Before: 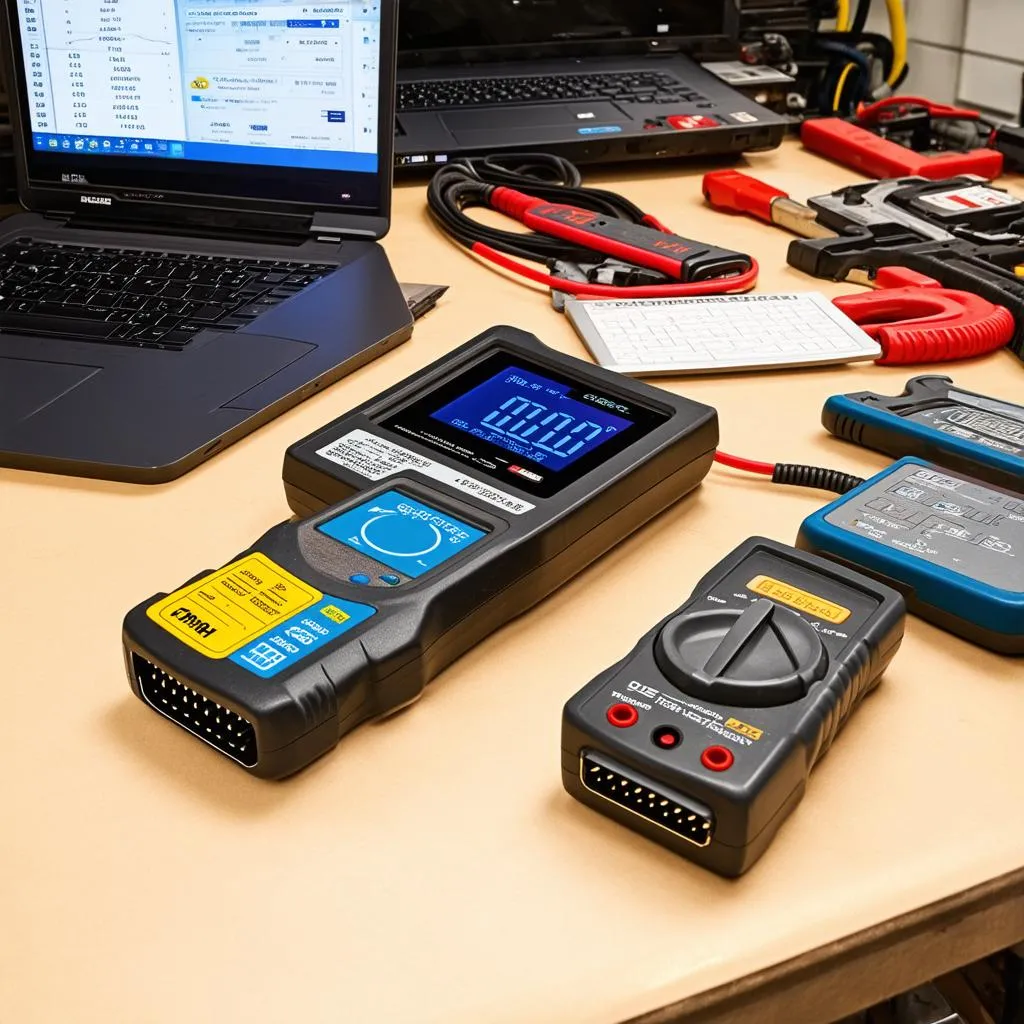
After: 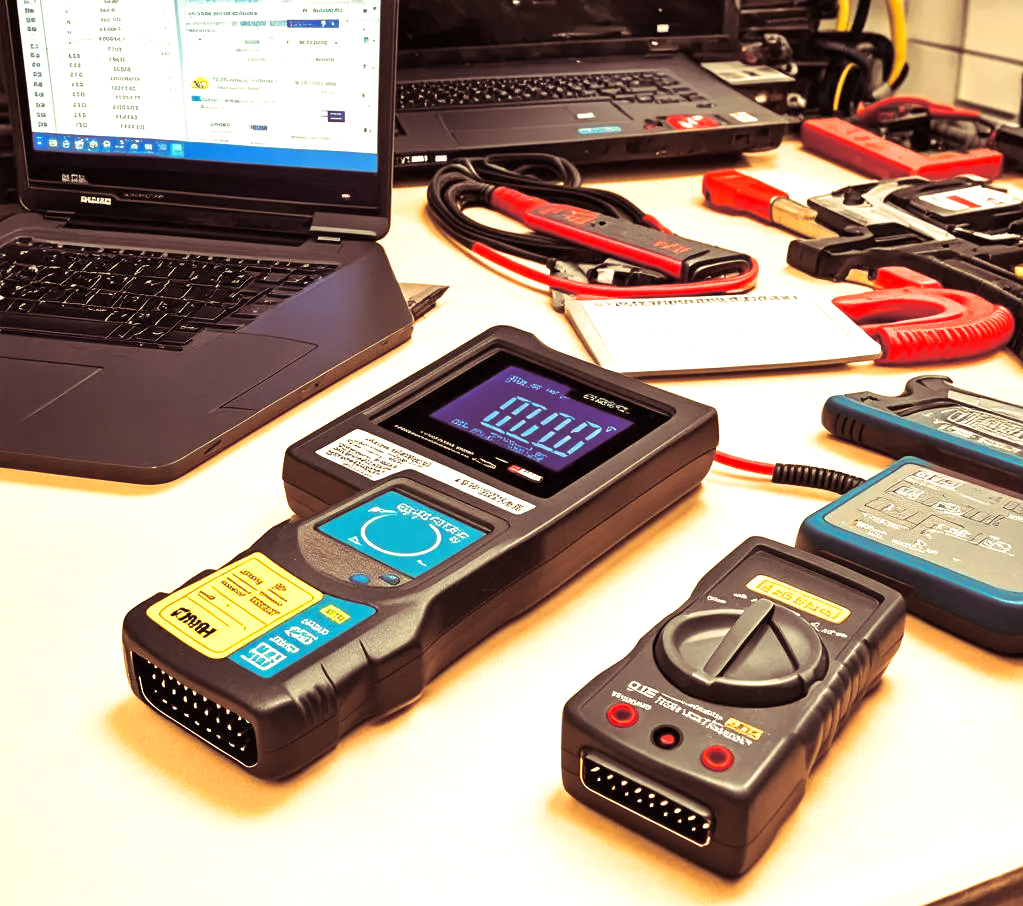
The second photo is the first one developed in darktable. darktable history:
exposure: black level correction 0, exposure 0.7 EV, compensate exposure bias true, compensate highlight preservation false
split-toning: shadows › saturation 0.41, highlights › saturation 0, compress 33.55%
white balance: red 1.08, blue 0.791
shadows and highlights: shadows 75, highlights -25, soften with gaussian
crop and rotate: top 0%, bottom 11.49%
